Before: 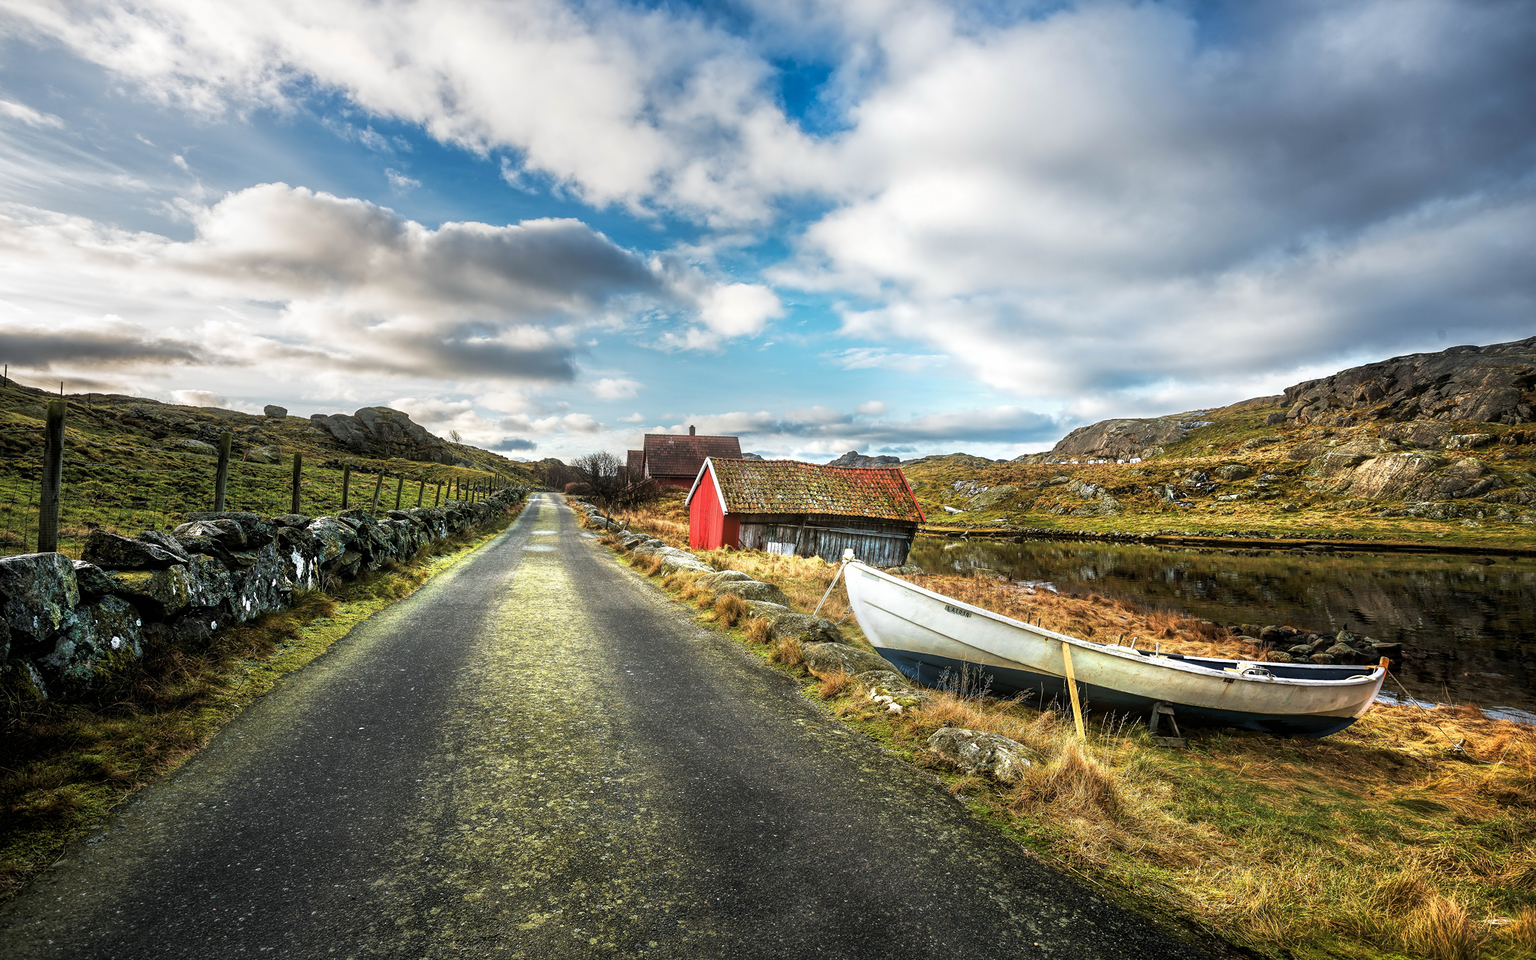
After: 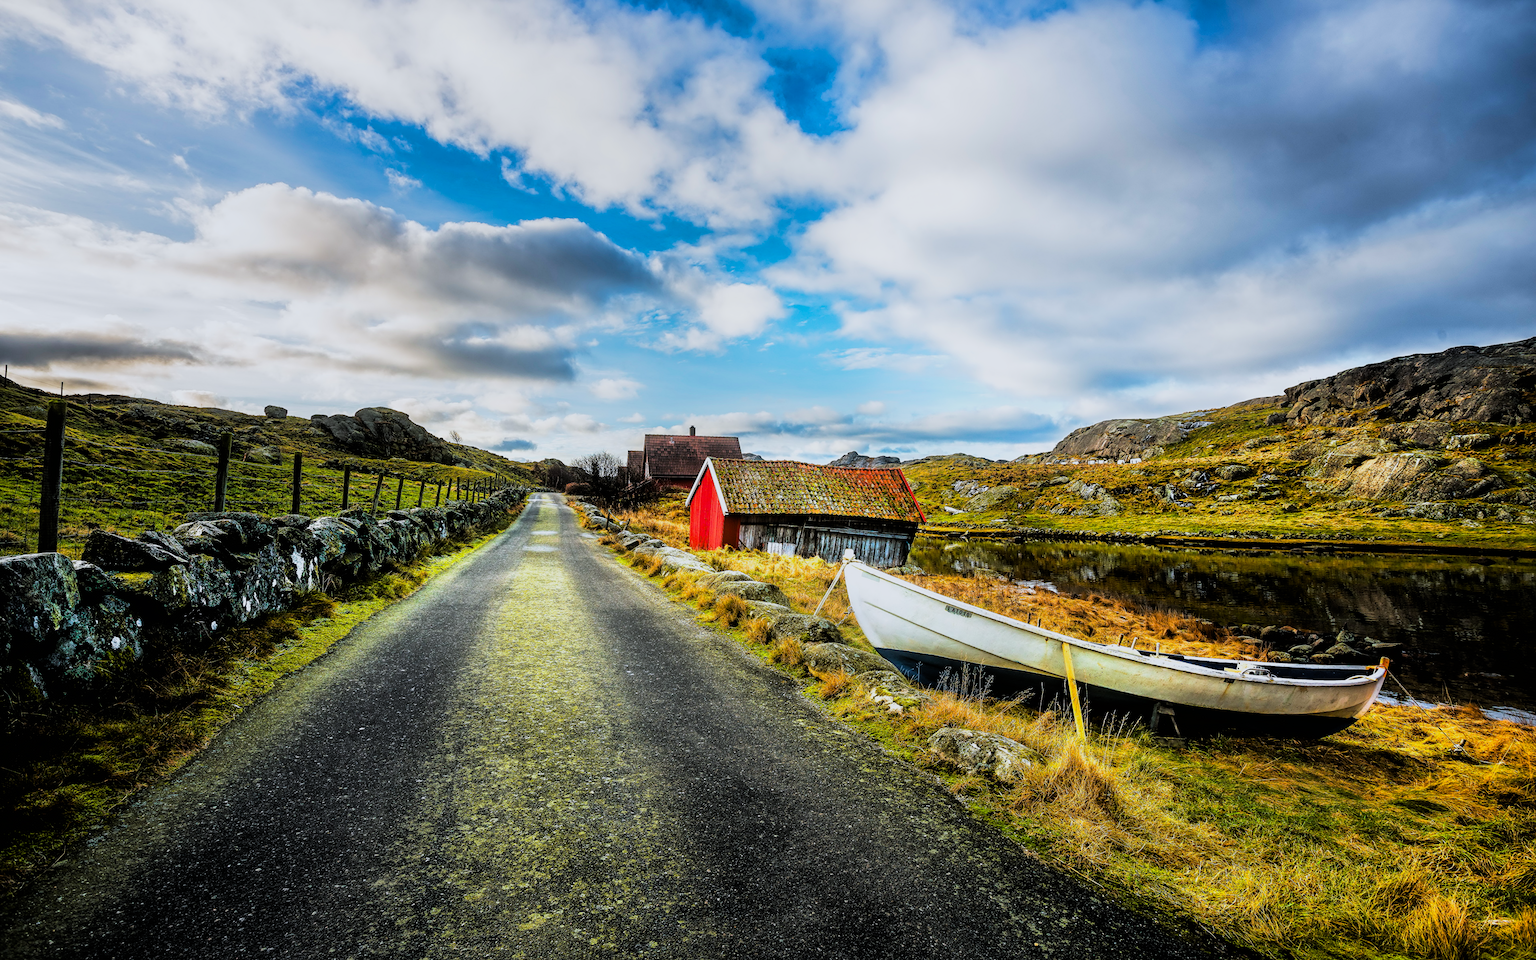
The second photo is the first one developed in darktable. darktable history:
white balance: red 0.974, blue 1.044
color balance rgb: linear chroma grading › global chroma 15%, perceptual saturation grading › global saturation 30%
filmic rgb: black relative exposure -5 EV, hardness 2.88, contrast 1.3, highlights saturation mix -30%
